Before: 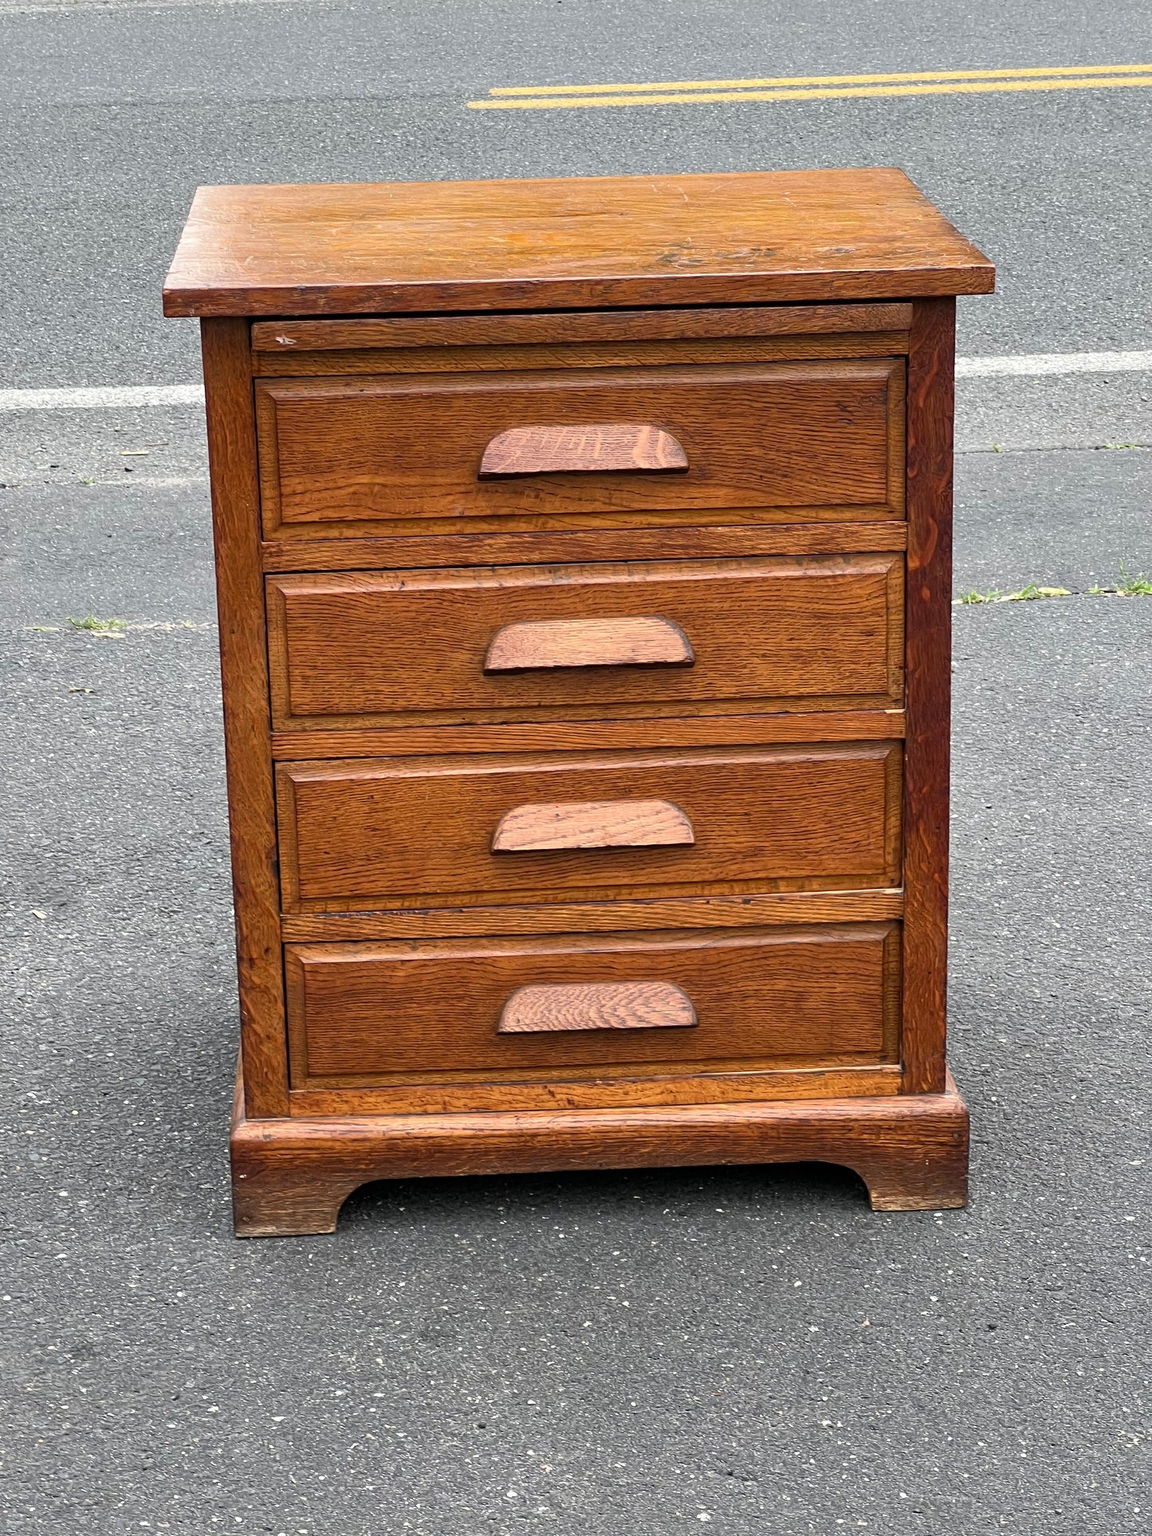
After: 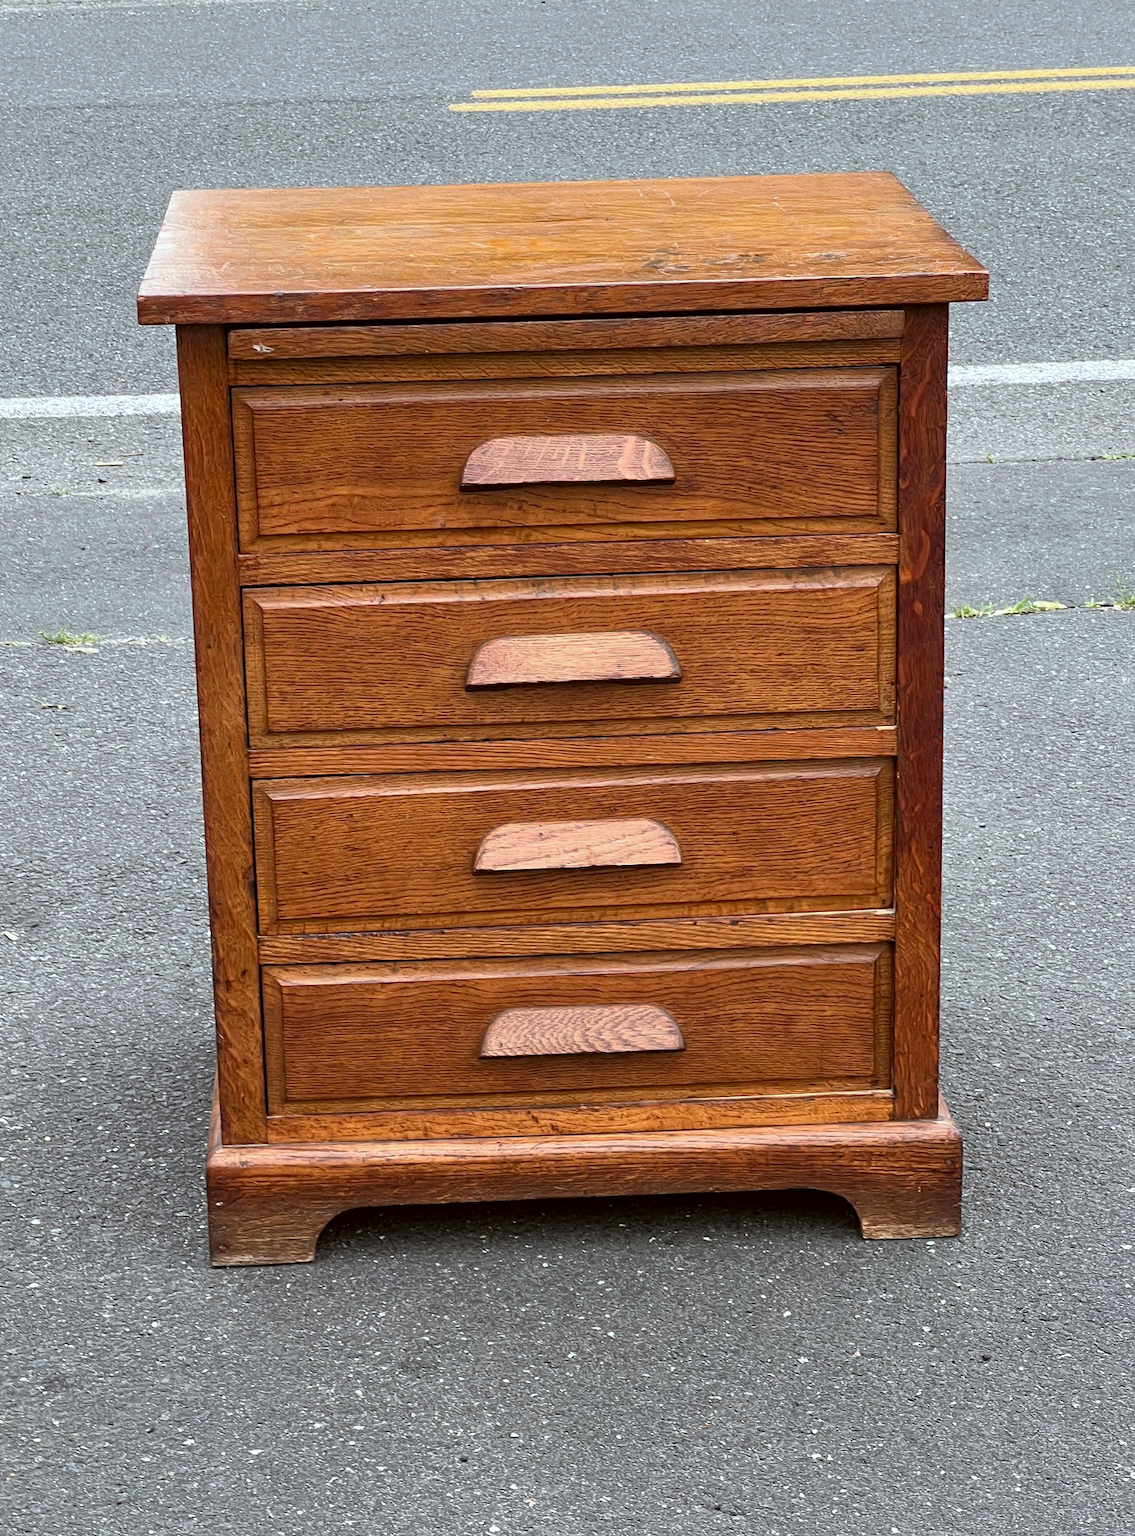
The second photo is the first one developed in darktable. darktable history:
color correction: highlights a* -3.28, highlights b* -6.24, shadows a* 3.1, shadows b* 5.19
crop and rotate: left 2.536%, right 1.107%, bottom 2.246%
